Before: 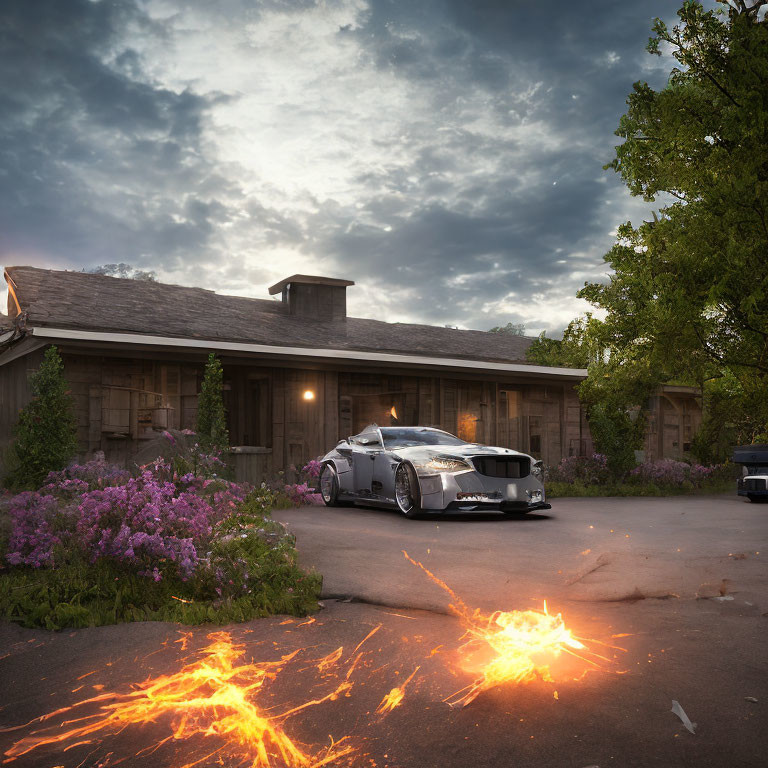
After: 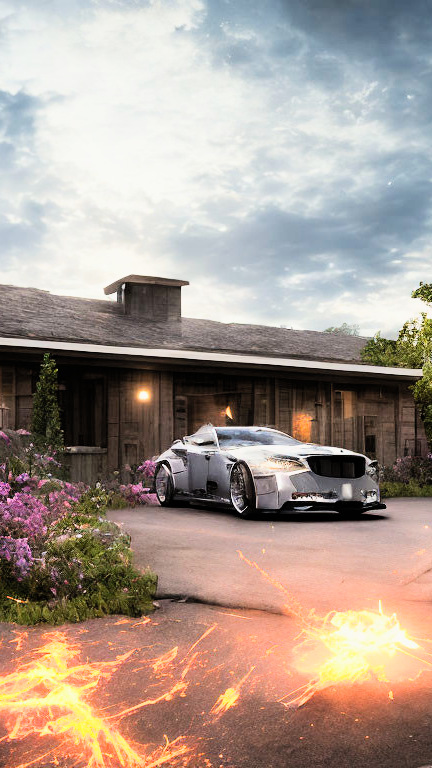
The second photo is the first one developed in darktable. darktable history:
filmic rgb: black relative exposure -5 EV, hardness 2.88, contrast 1.2, highlights saturation mix -30%
crop: left 21.496%, right 22.254%
exposure: black level correction 0, exposure 0.7 EV, compensate exposure bias true, compensate highlight preservation false
contrast brightness saturation: contrast 0.2, brightness 0.15, saturation 0.14
